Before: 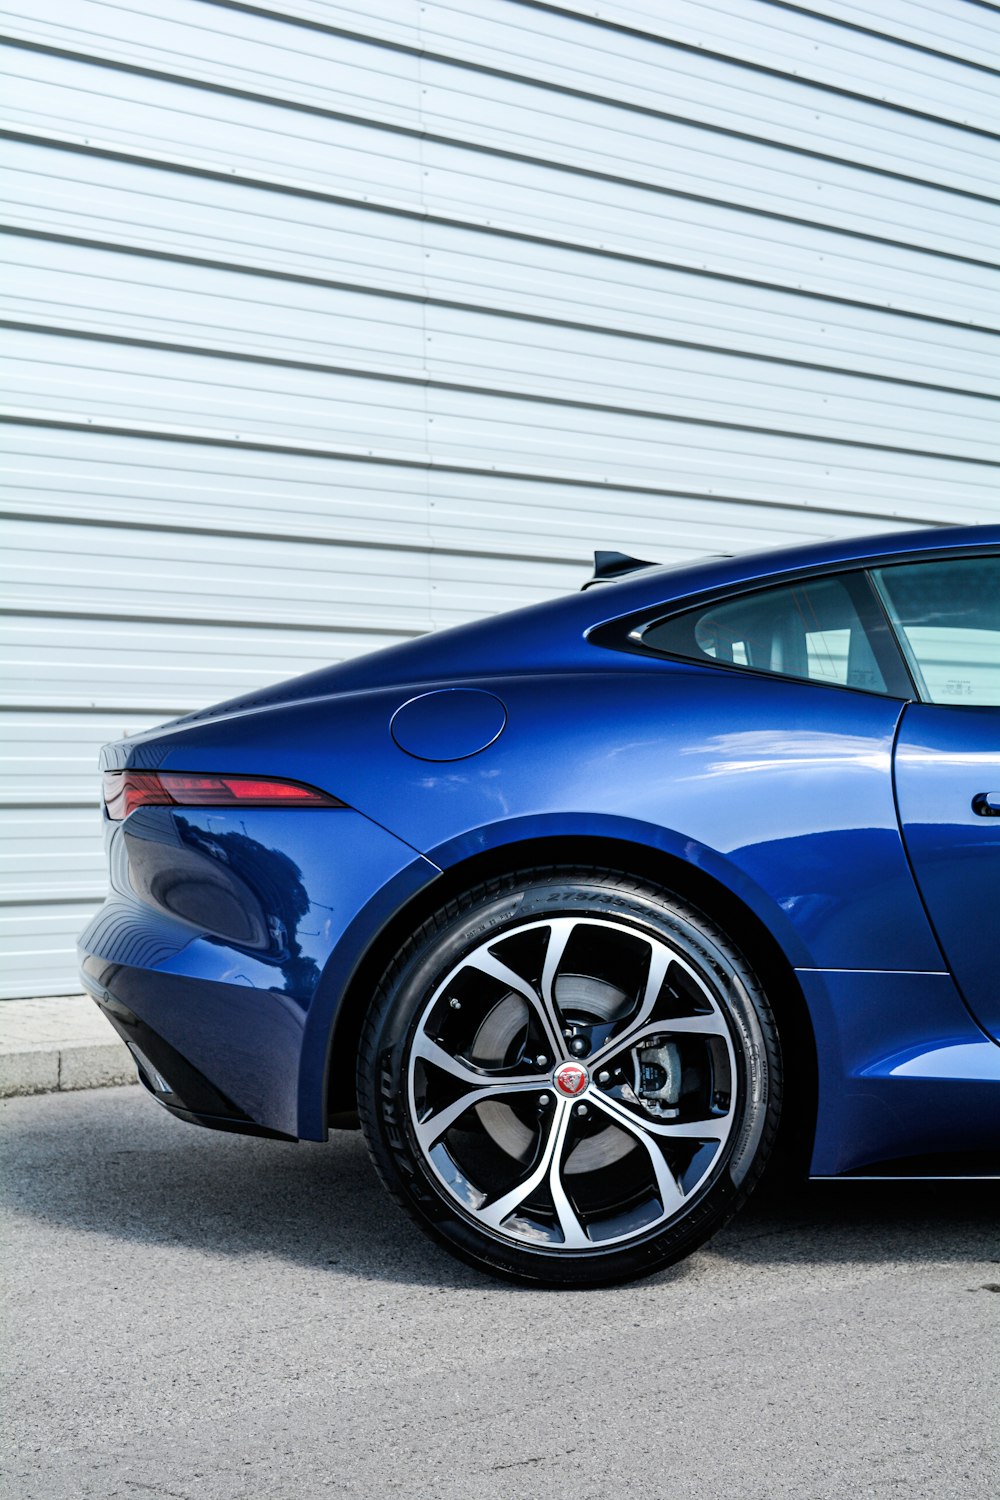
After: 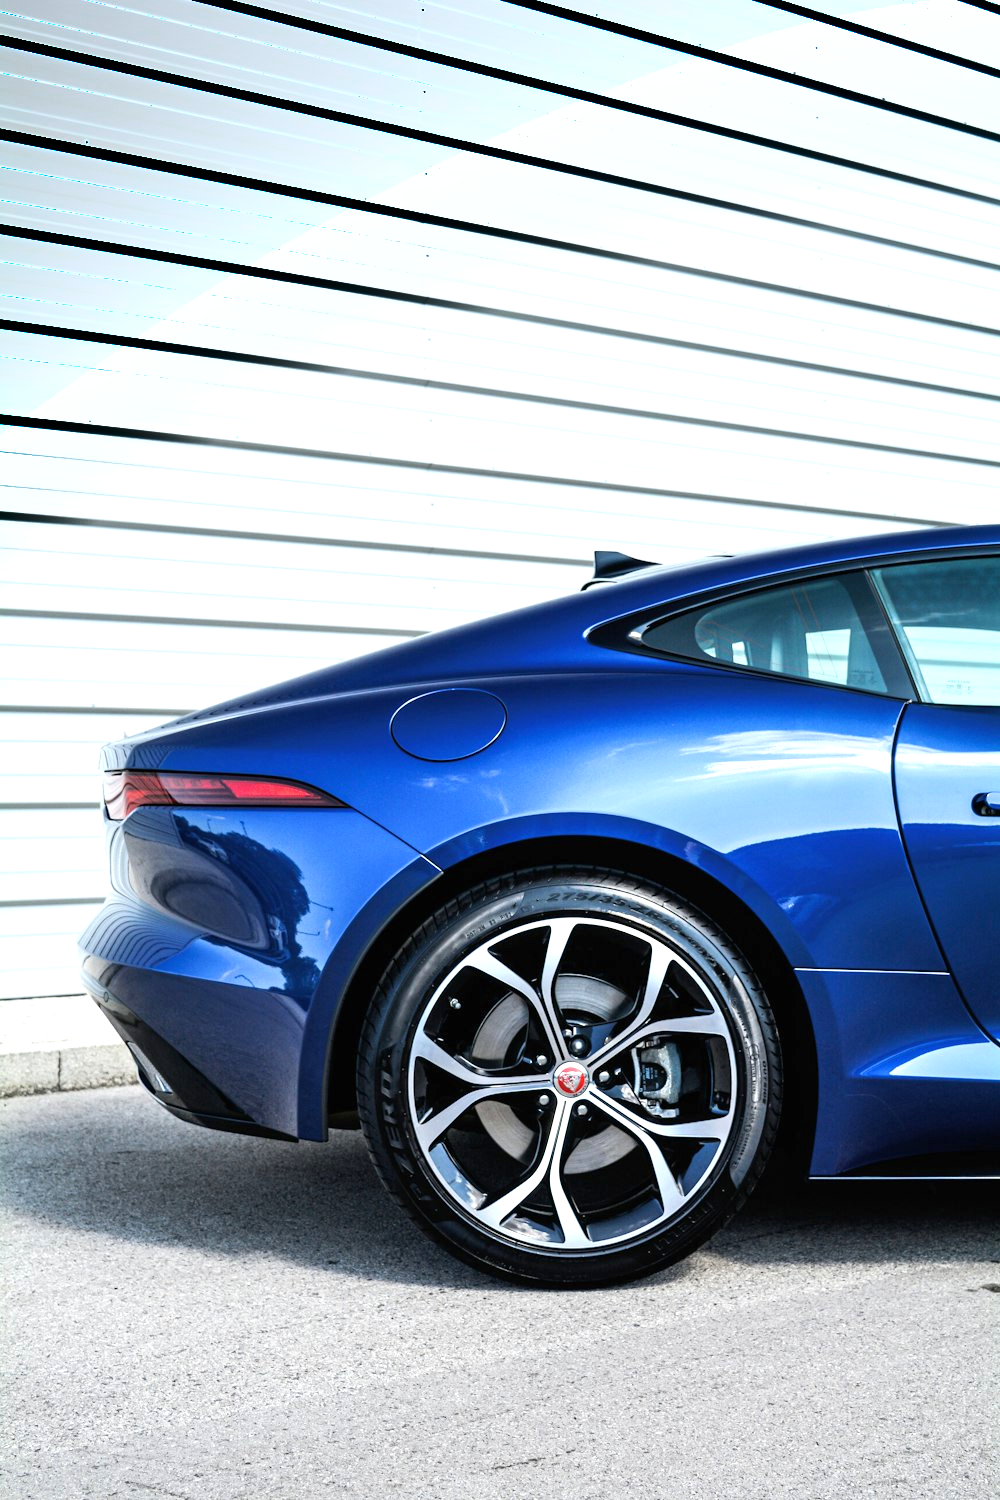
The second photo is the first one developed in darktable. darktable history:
exposure: black level correction 0, exposure 0.693 EV, compensate highlight preservation false
shadows and highlights: radius 330.47, shadows 54.69, highlights -98.14, compress 94.57%, soften with gaussian
